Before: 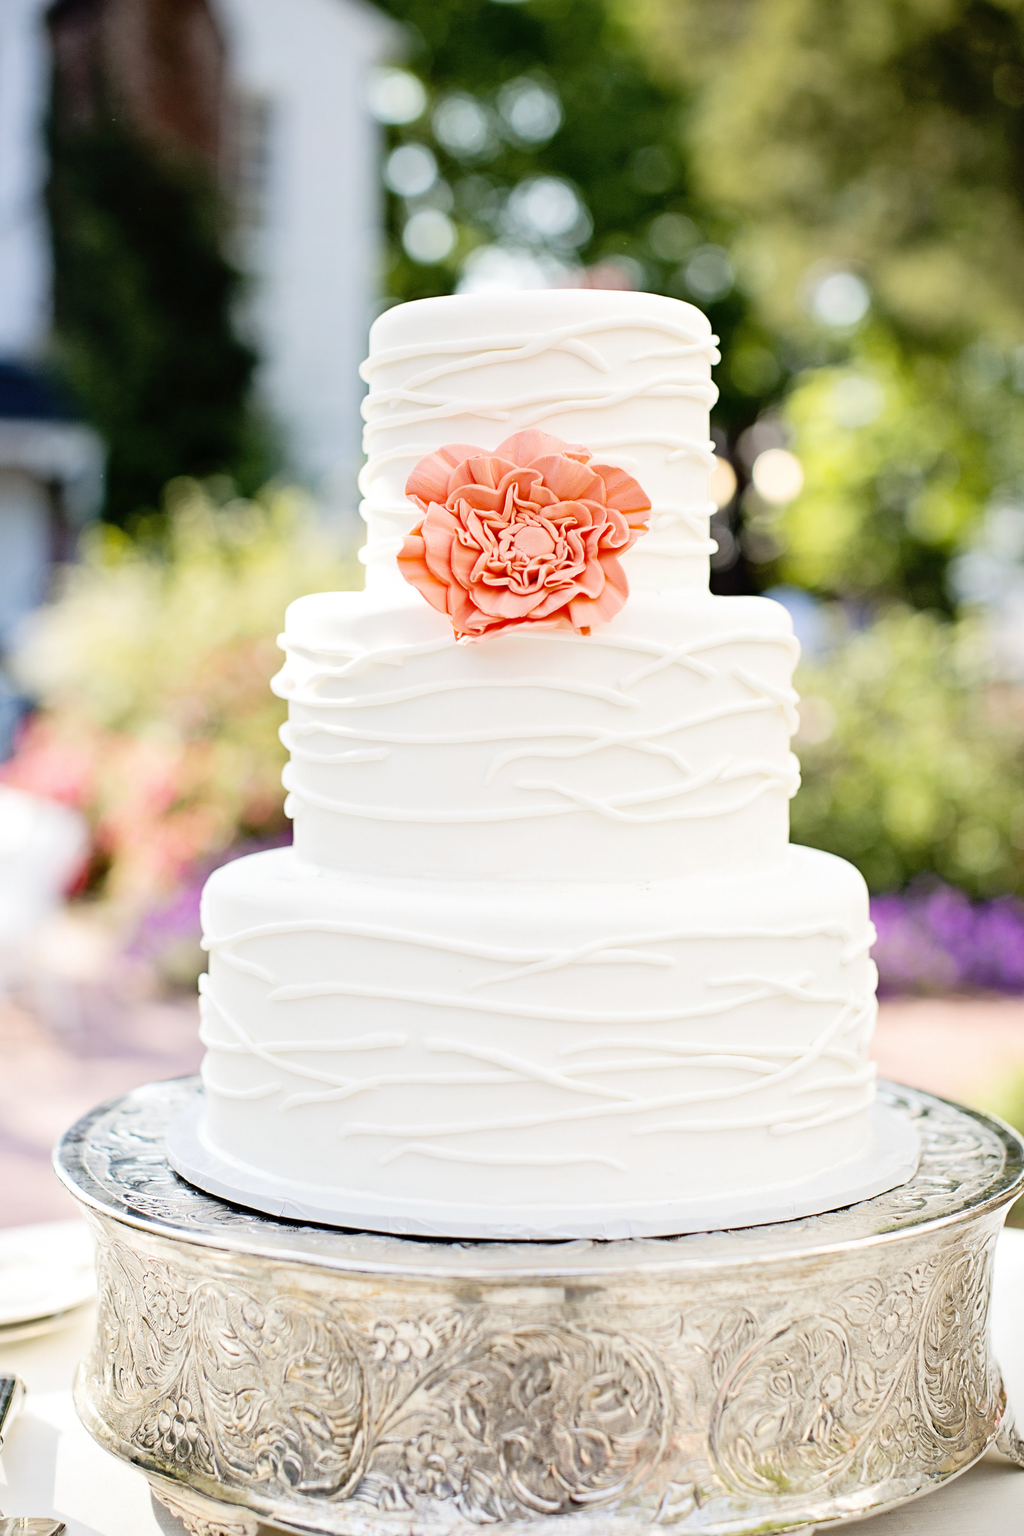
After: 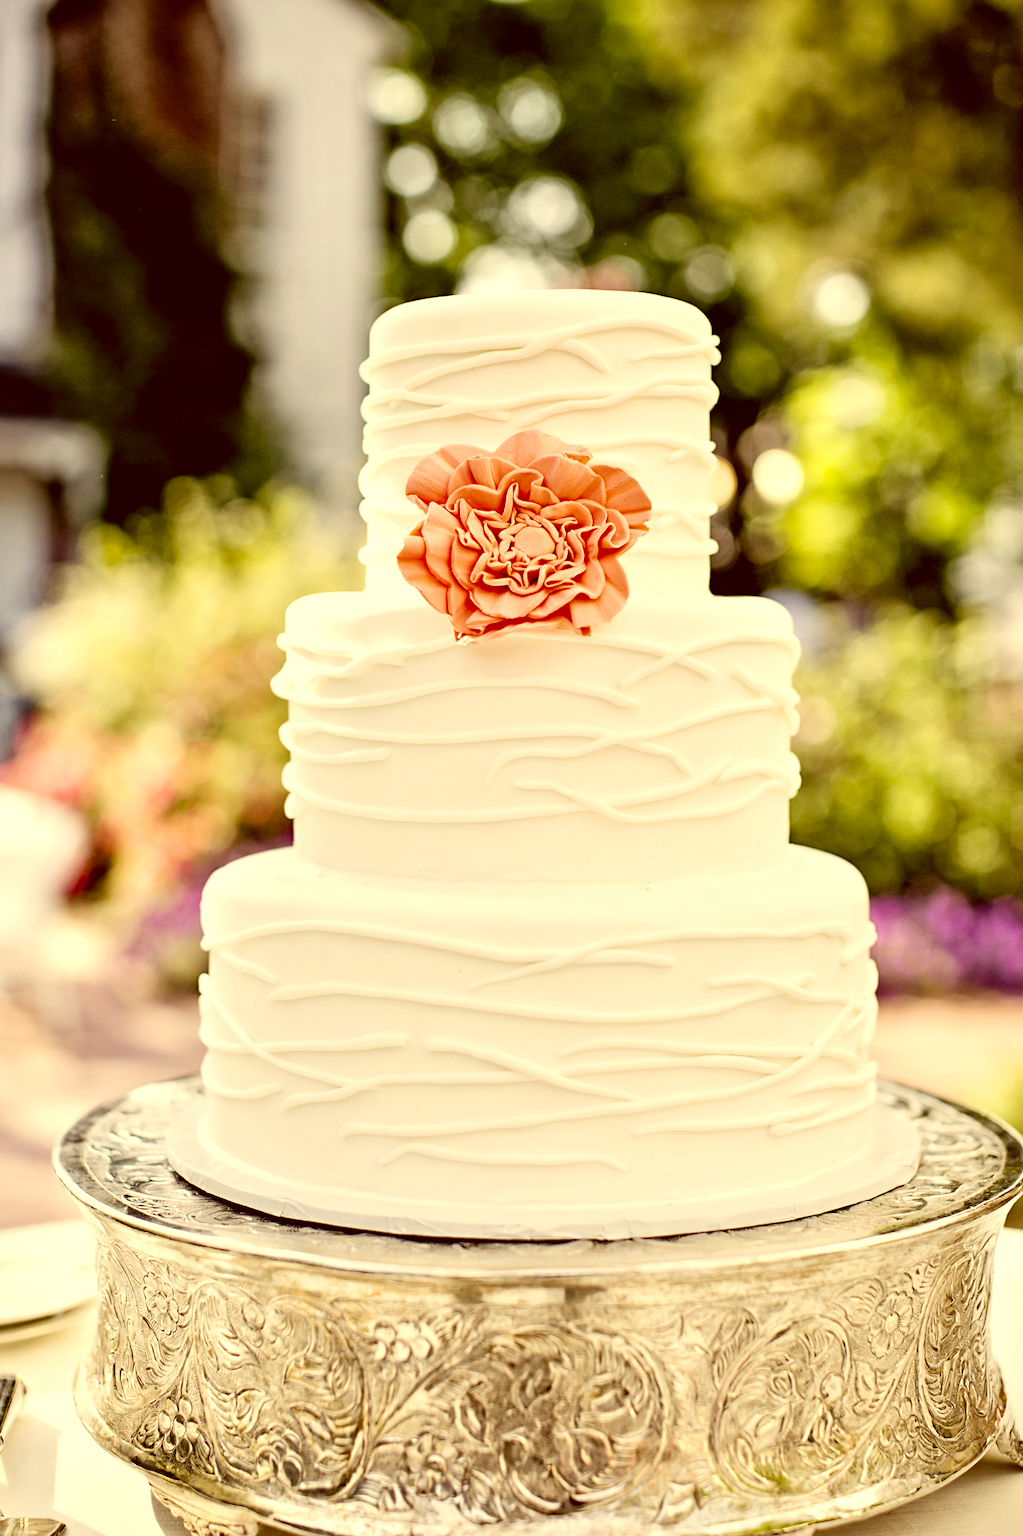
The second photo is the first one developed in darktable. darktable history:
contrast equalizer: y [[0.586, 0.584, 0.576, 0.565, 0.552, 0.539], [0.5 ×6], [0.97, 0.959, 0.919, 0.859, 0.789, 0.717], [0 ×6], [0 ×6]]
color correction: highlights a* 1.12, highlights b* 24.26, shadows a* 15.58, shadows b* 24.26
local contrast: mode bilateral grid, contrast 20, coarseness 50, detail 120%, midtone range 0.2
